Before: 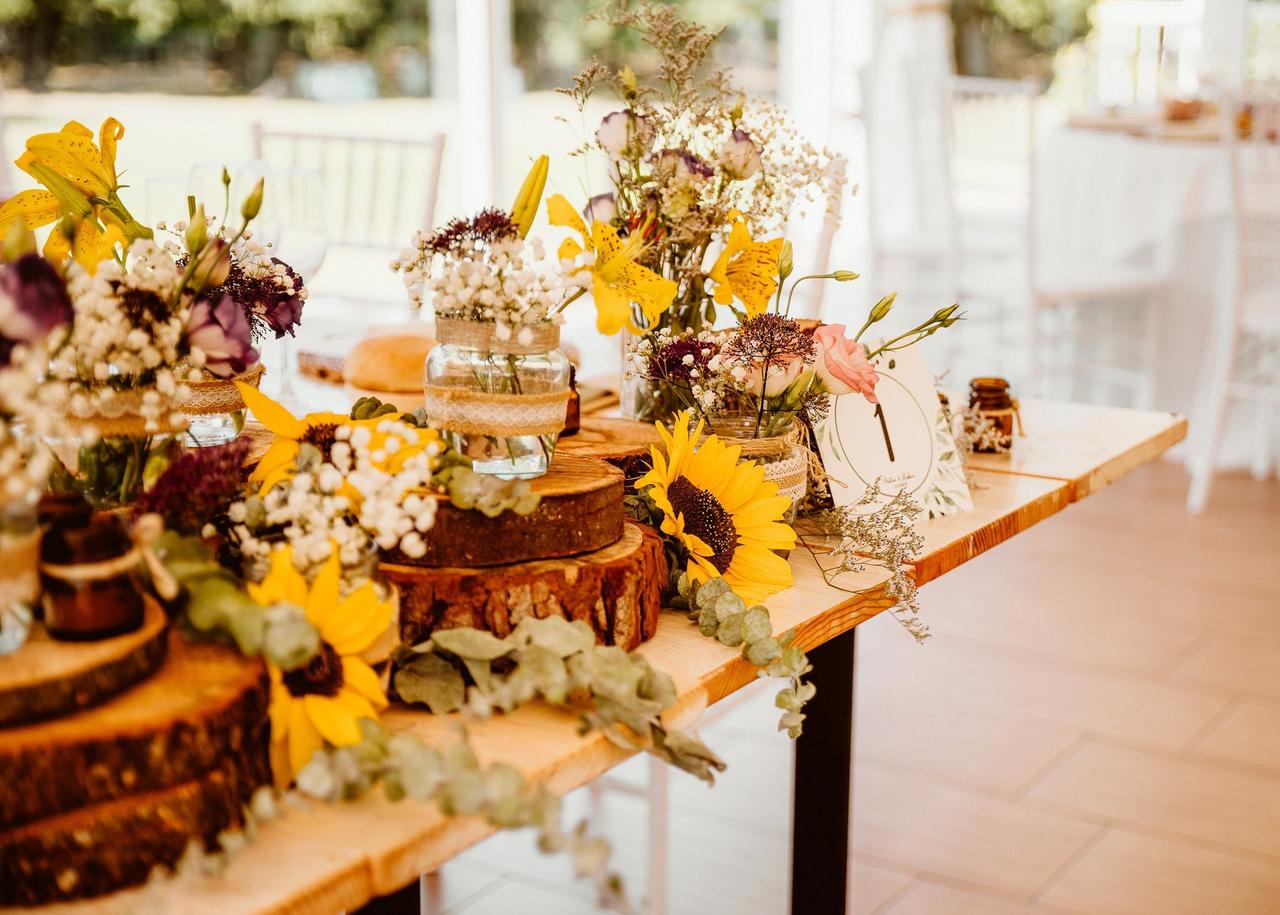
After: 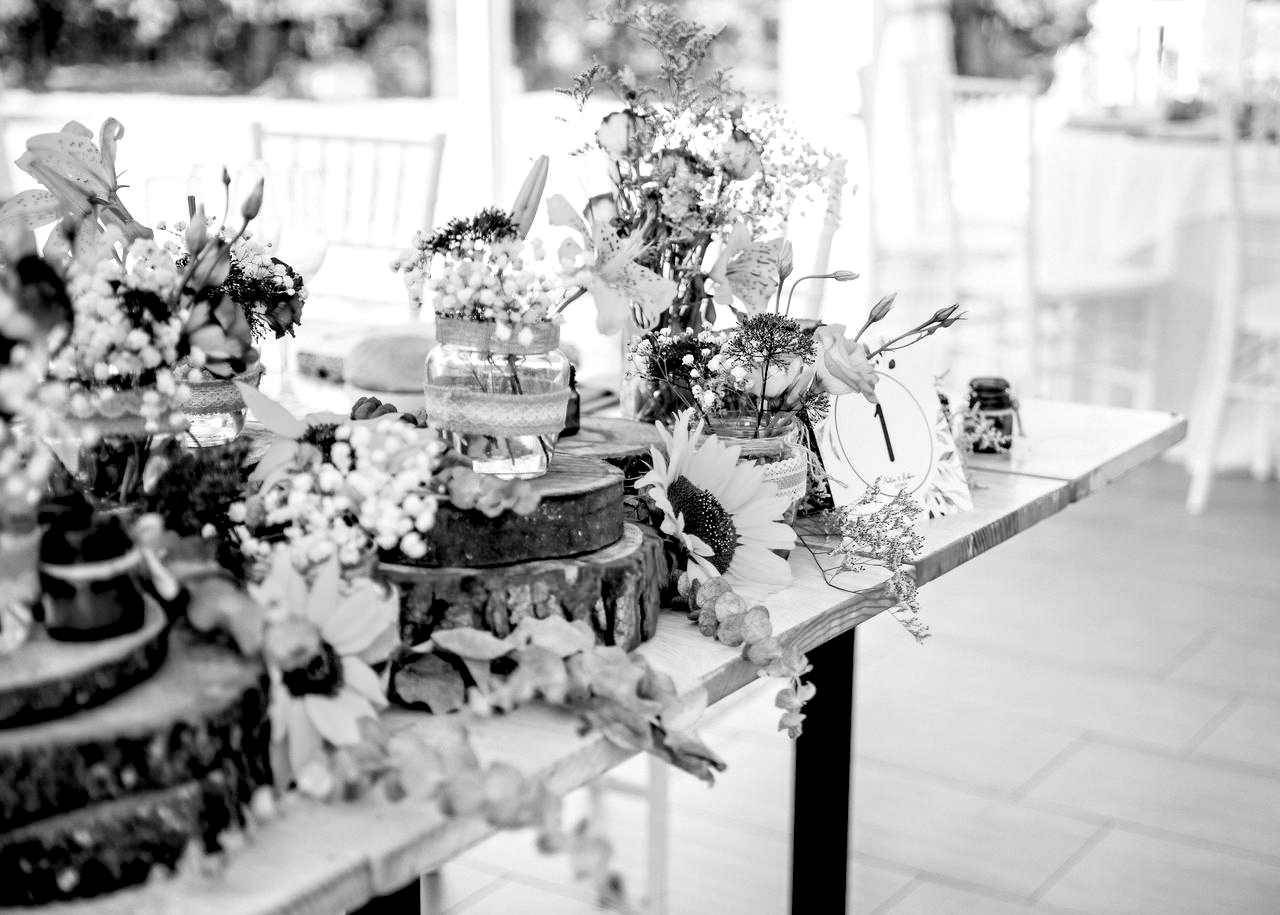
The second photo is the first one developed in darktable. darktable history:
rgb levels: levels [[0.01, 0.419, 0.839], [0, 0.5, 1], [0, 0.5, 1]]
monochrome: on, module defaults
contrast equalizer: y [[0.5, 0.5, 0.544, 0.569, 0.5, 0.5], [0.5 ×6], [0.5 ×6], [0 ×6], [0 ×6]]
